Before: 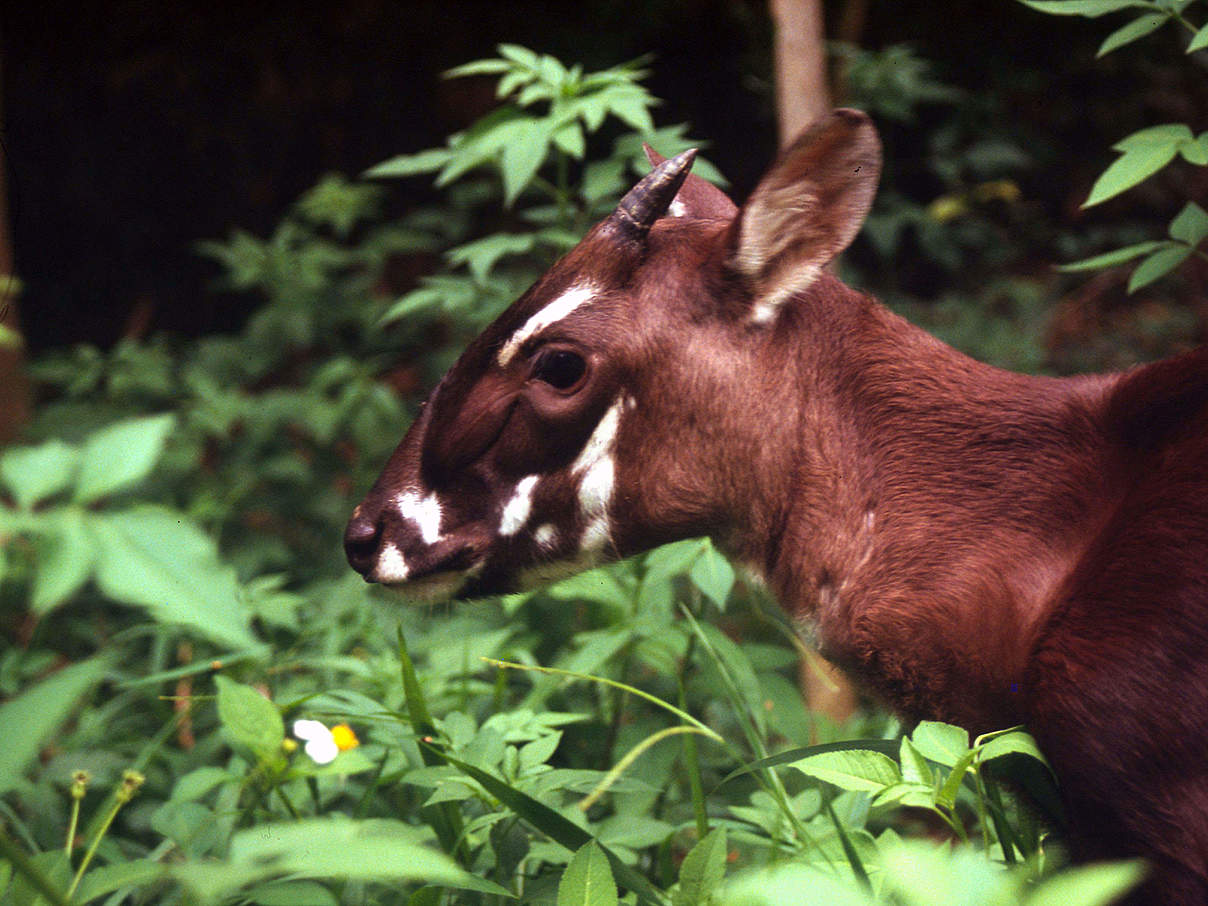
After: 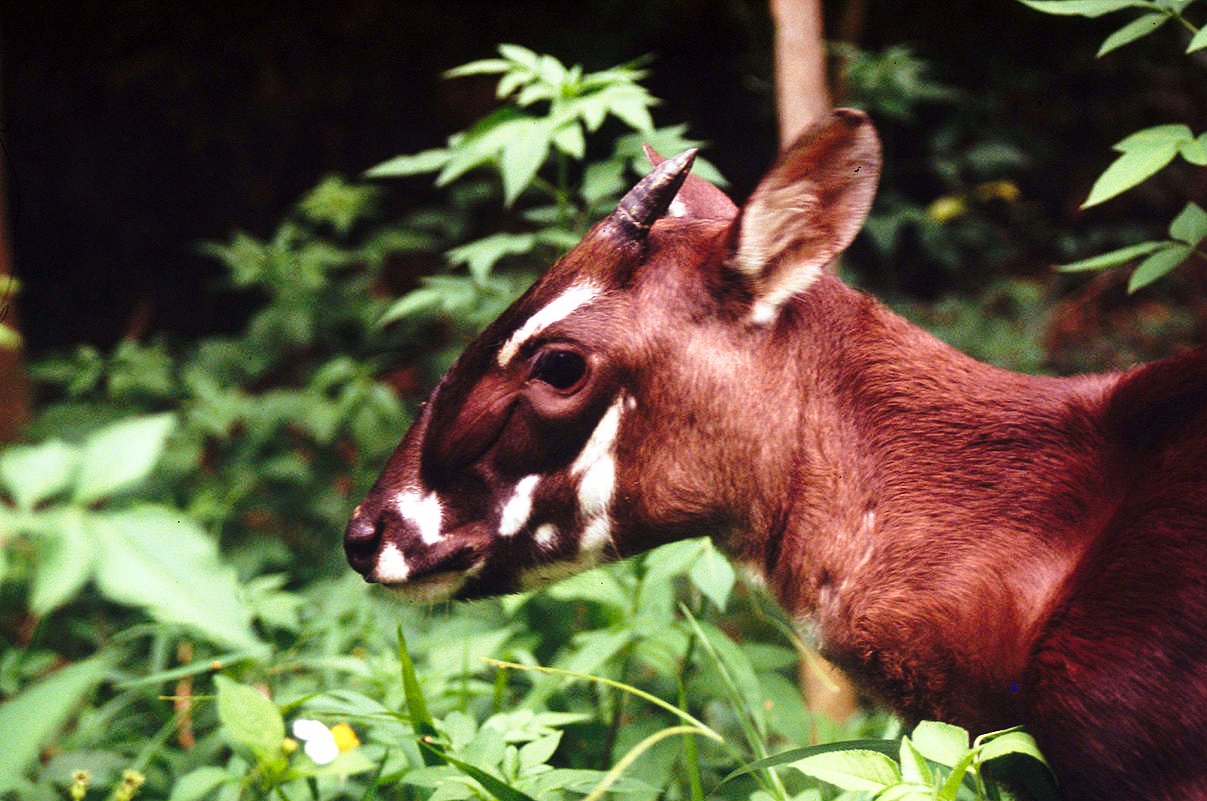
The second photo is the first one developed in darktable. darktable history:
base curve: curves: ch0 [(0, 0) (0.028, 0.03) (0.121, 0.232) (0.46, 0.748) (0.859, 0.968) (1, 1)], preserve colors none
crop and rotate: top 0%, bottom 11.581%
